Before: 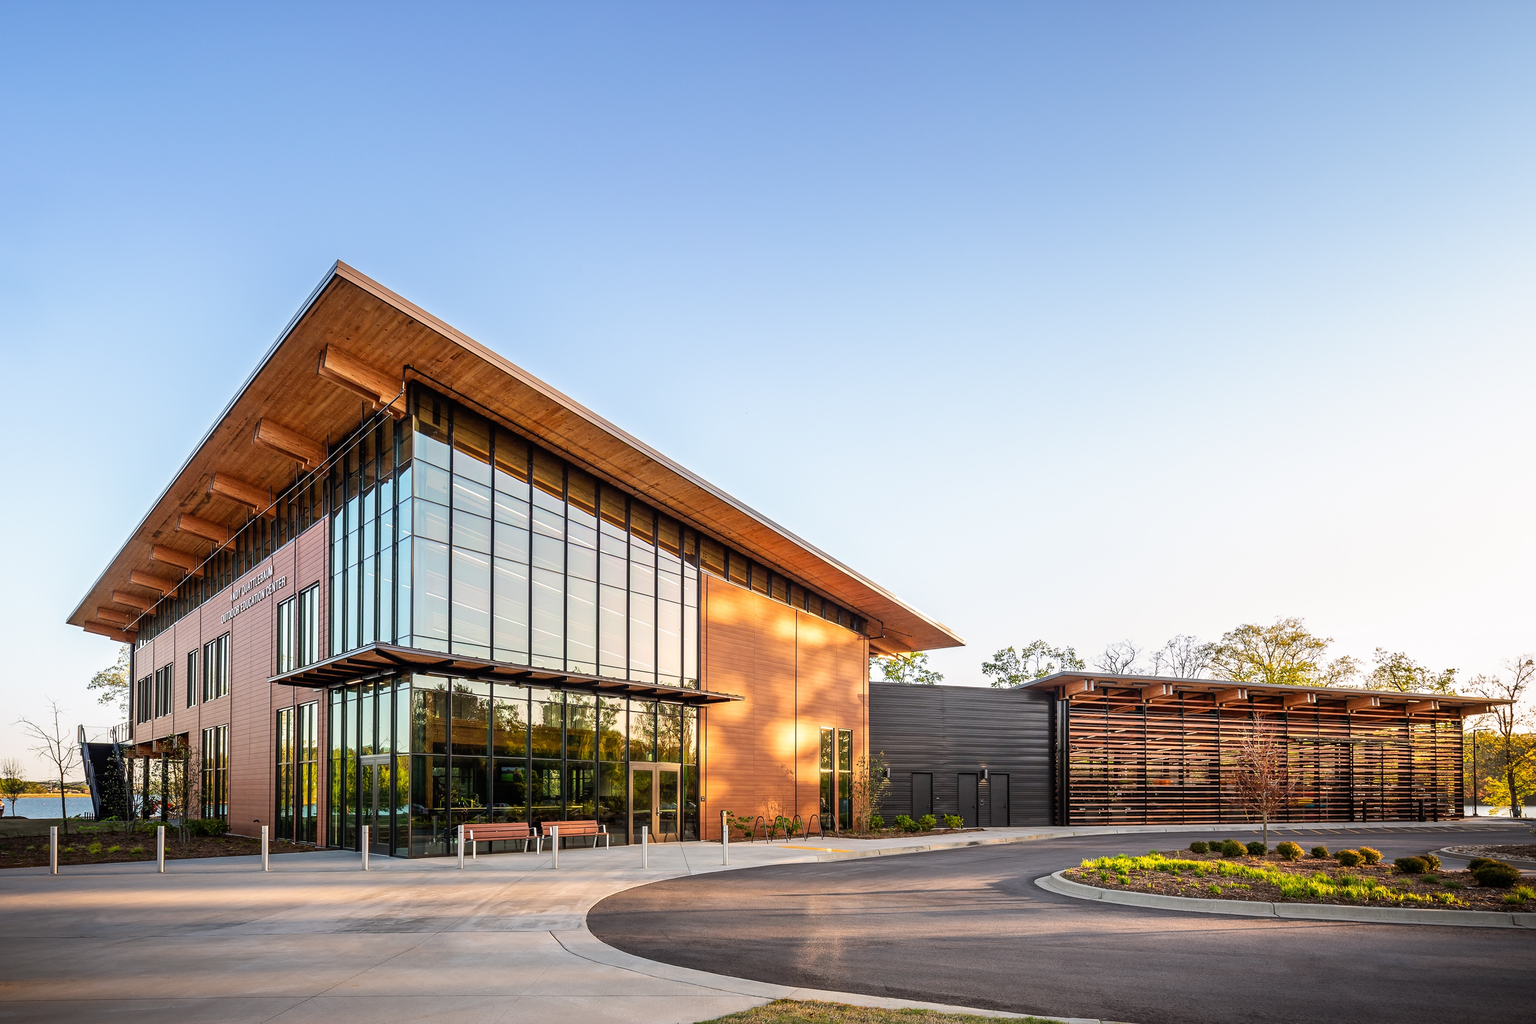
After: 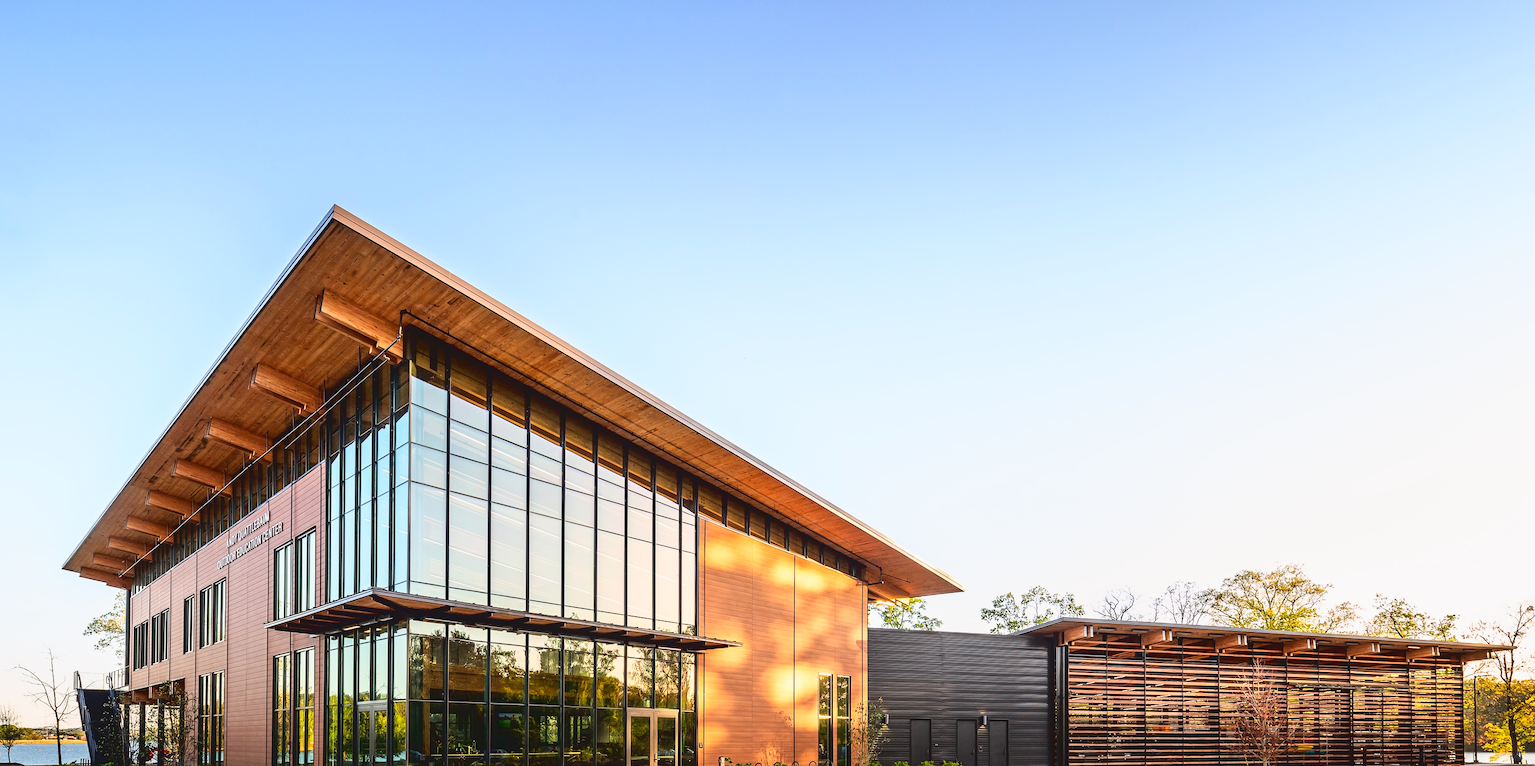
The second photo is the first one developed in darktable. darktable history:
exposure: black level correction 0, exposure 0 EV, compensate exposure bias true, compensate highlight preservation false
crop: left 0.33%, top 5.545%, bottom 19.846%
tone curve: curves: ch0 [(0, 0.074) (0.129, 0.136) (0.285, 0.301) (0.689, 0.764) (0.854, 0.926) (0.987, 0.977)]; ch1 [(0, 0) (0.337, 0.249) (0.434, 0.437) (0.485, 0.491) (0.515, 0.495) (0.566, 0.57) (0.625, 0.625) (0.764, 0.806) (1, 1)]; ch2 [(0, 0) (0.314, 0.301) (0.401, 0.411) (0.505, 0.499) (0.54, 0.54) (0.608, 0.613) (0.706, 0.735) (1, 1)], color space Lab, linked channels, preserve colors none
